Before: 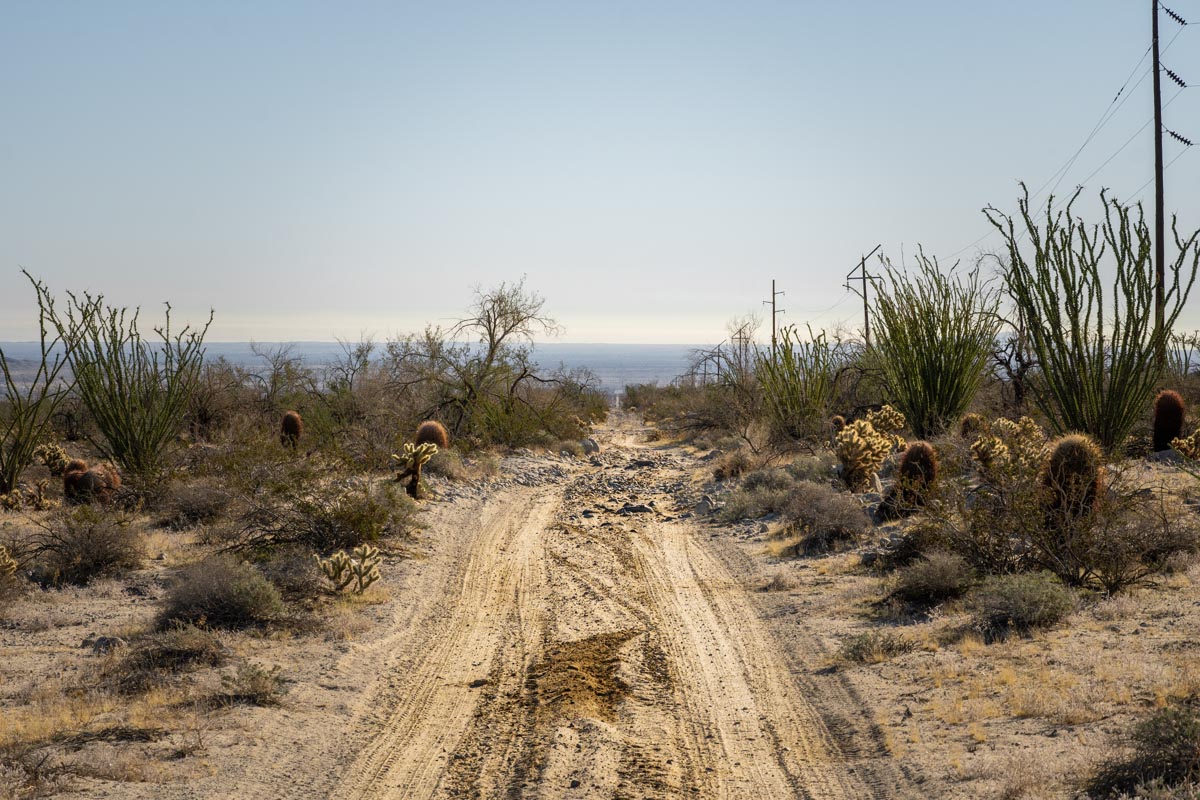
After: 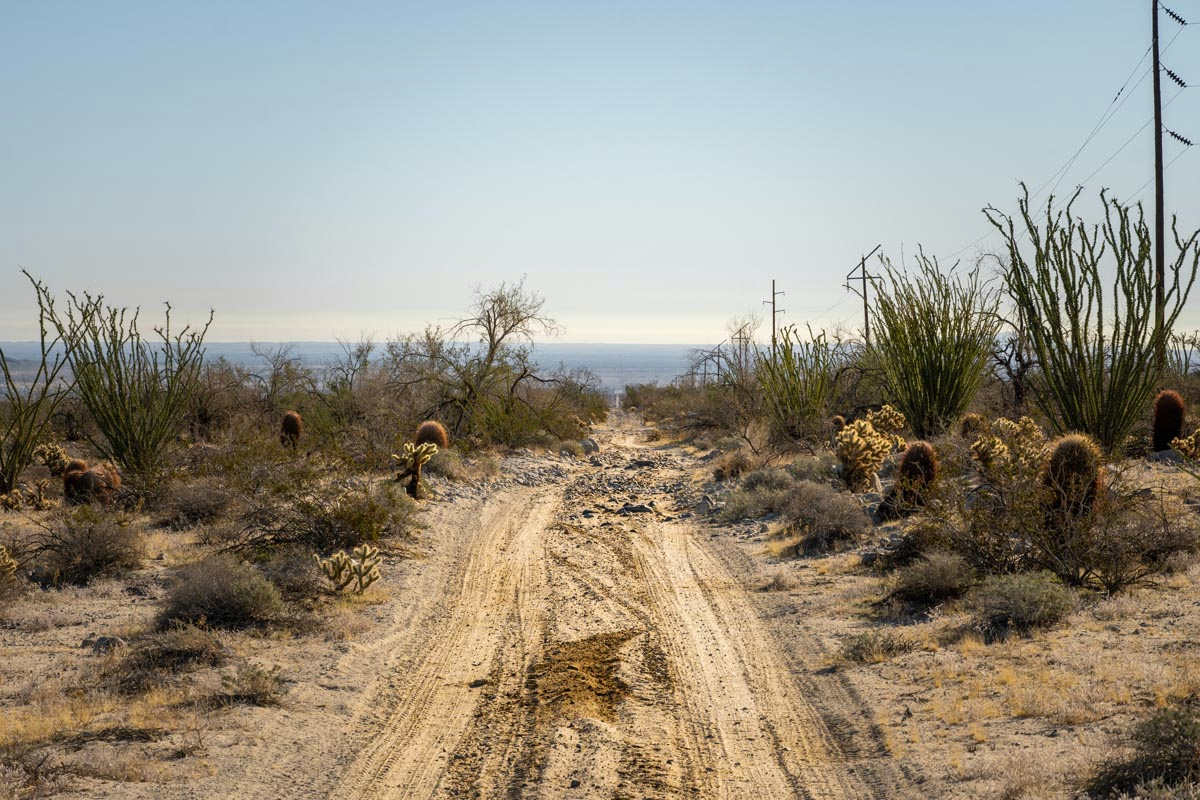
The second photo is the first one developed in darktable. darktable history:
color calibration: output R [1.063, -0.012, -0.003, 0], output G [0, 1.022, 0.021, 0], output B [-0.079, 0.047, 1, 0], x 0.355, y 0.368, temperature 4729.23 K
